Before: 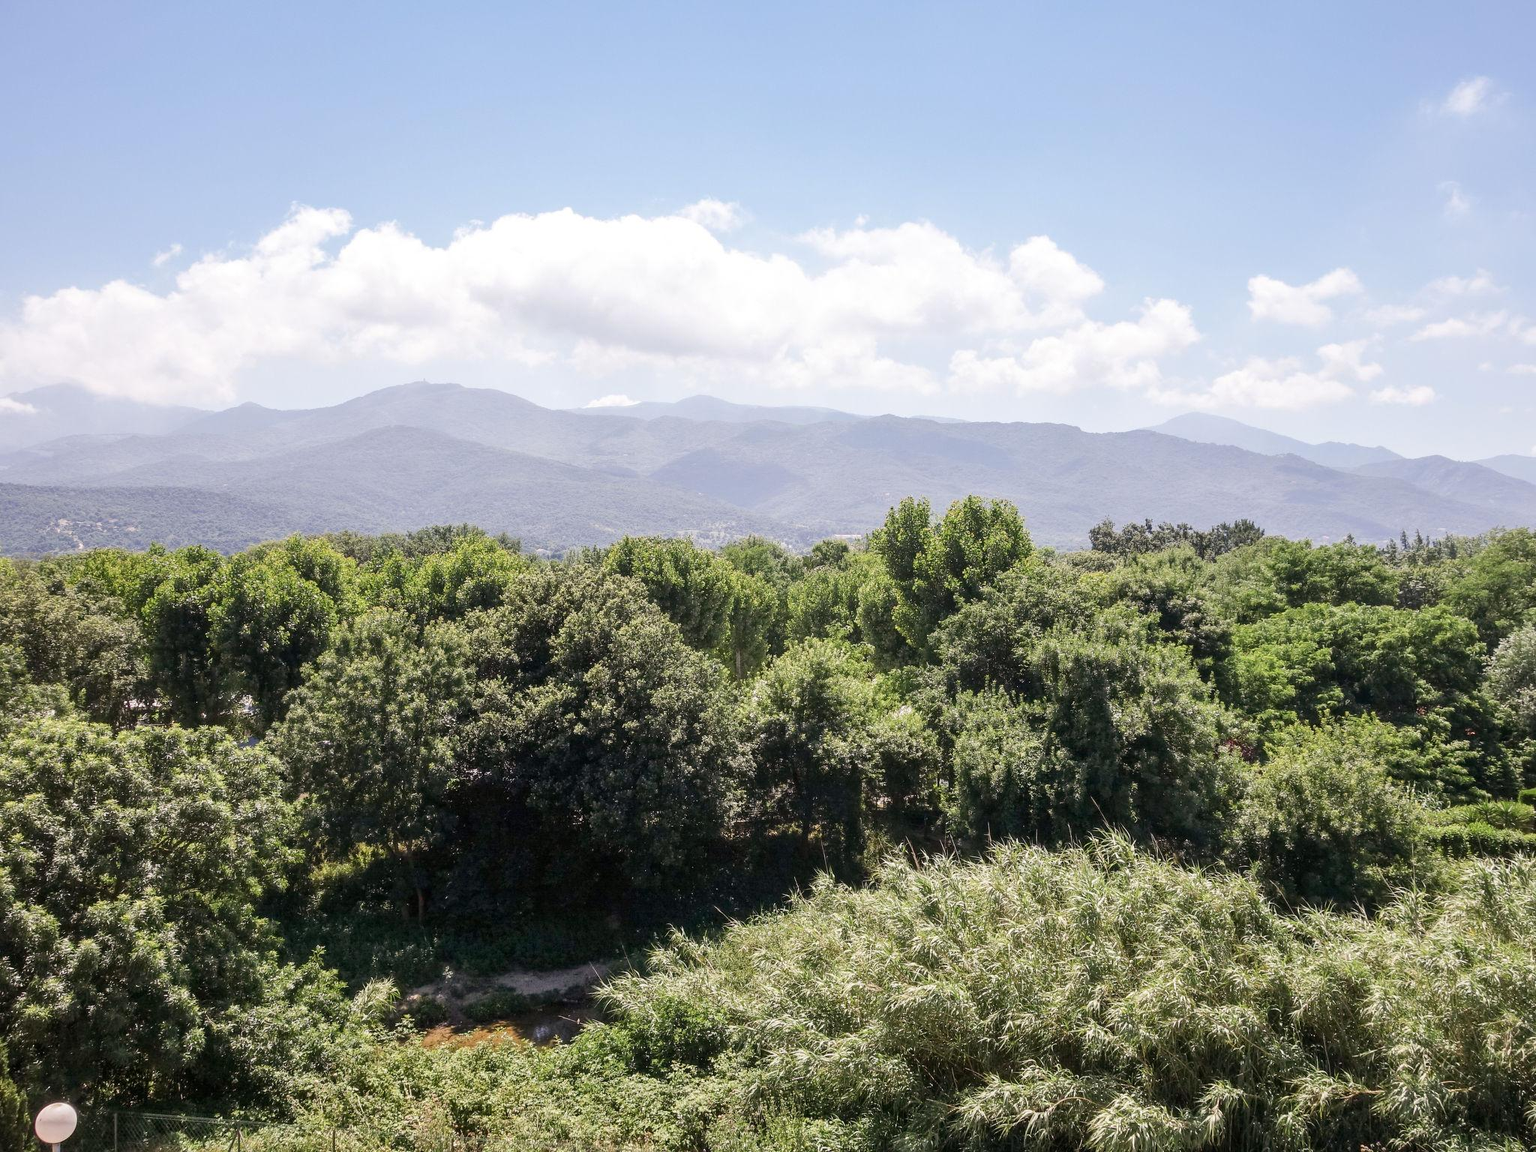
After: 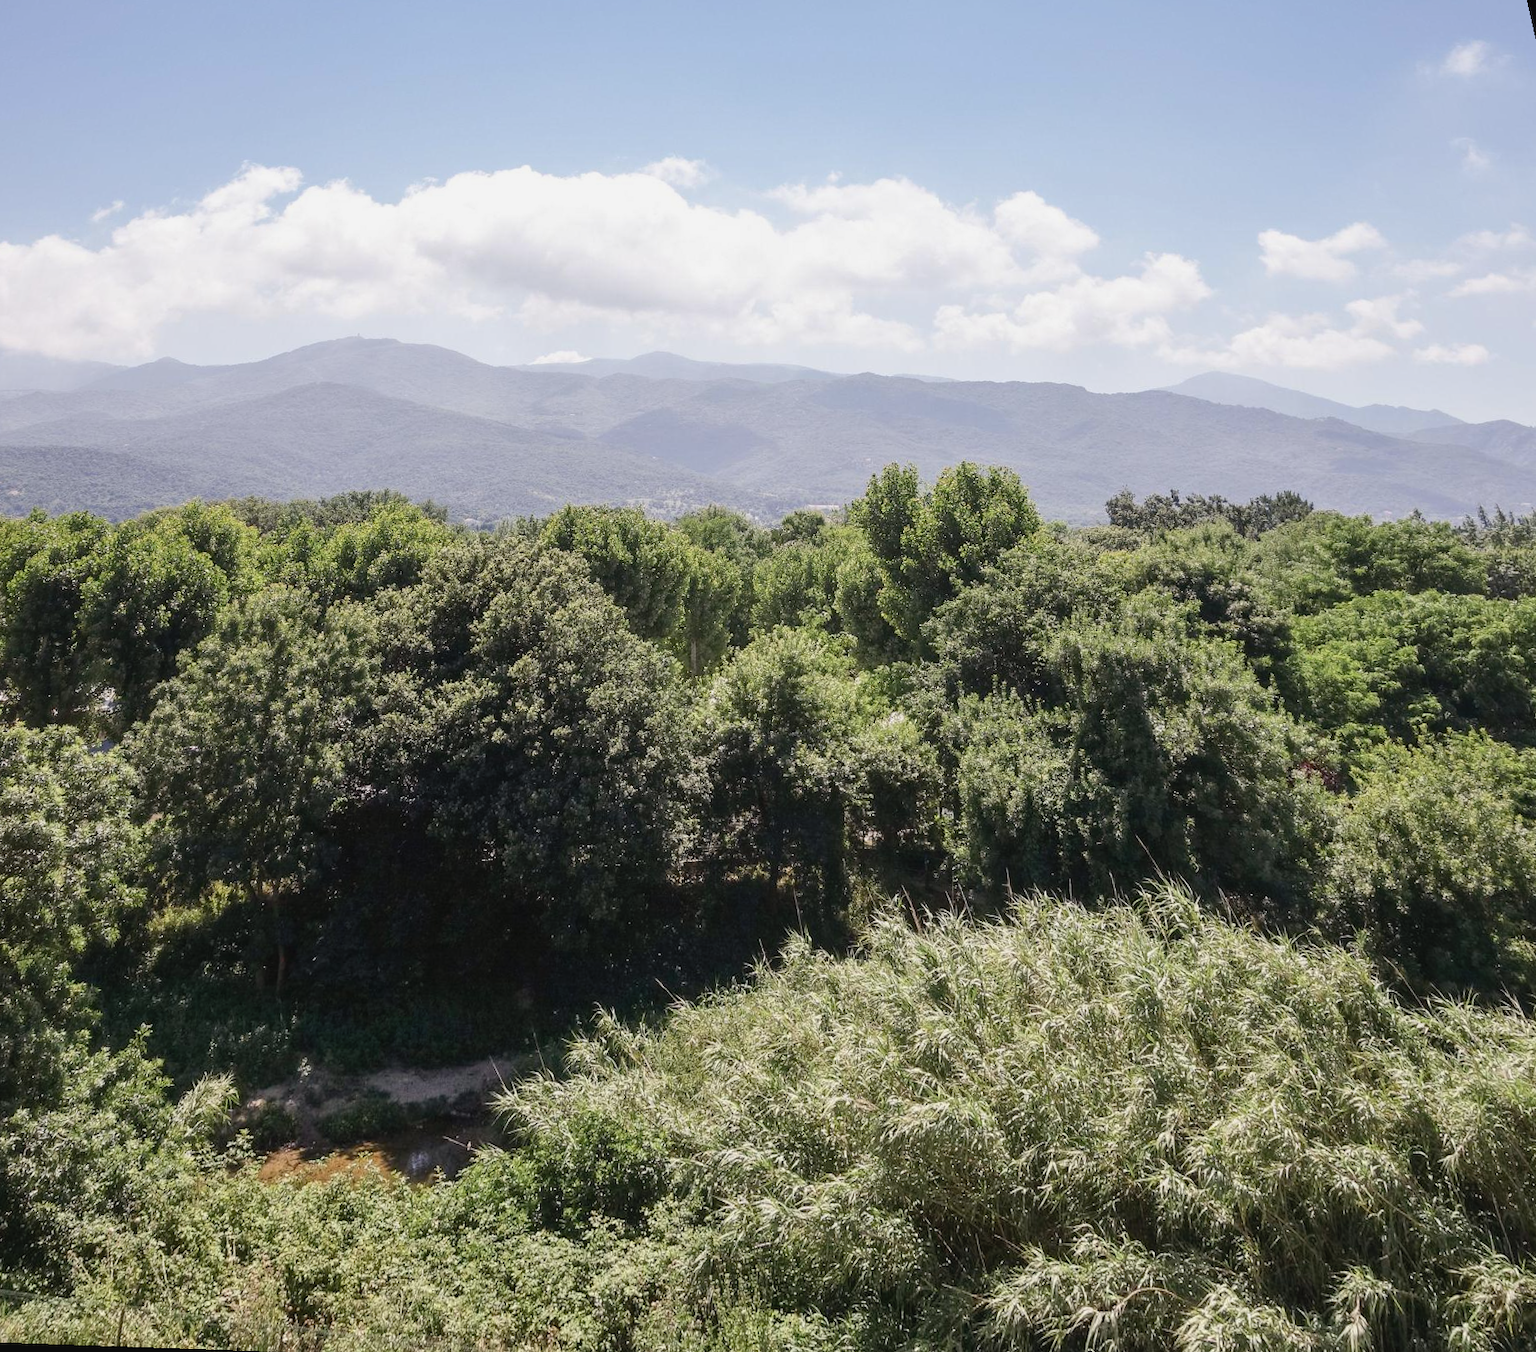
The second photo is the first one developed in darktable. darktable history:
rotate and perspective: rotation 0.72°, lens shift (vertical) -0.352, lens shift (horizontal) -0.051, crop left 0.152, crop right 0.859, crop top 0.019, crop bottom 0.964
contrast brightness saturation: contrast -0.08, brightness -0.04, saturation -0.11
